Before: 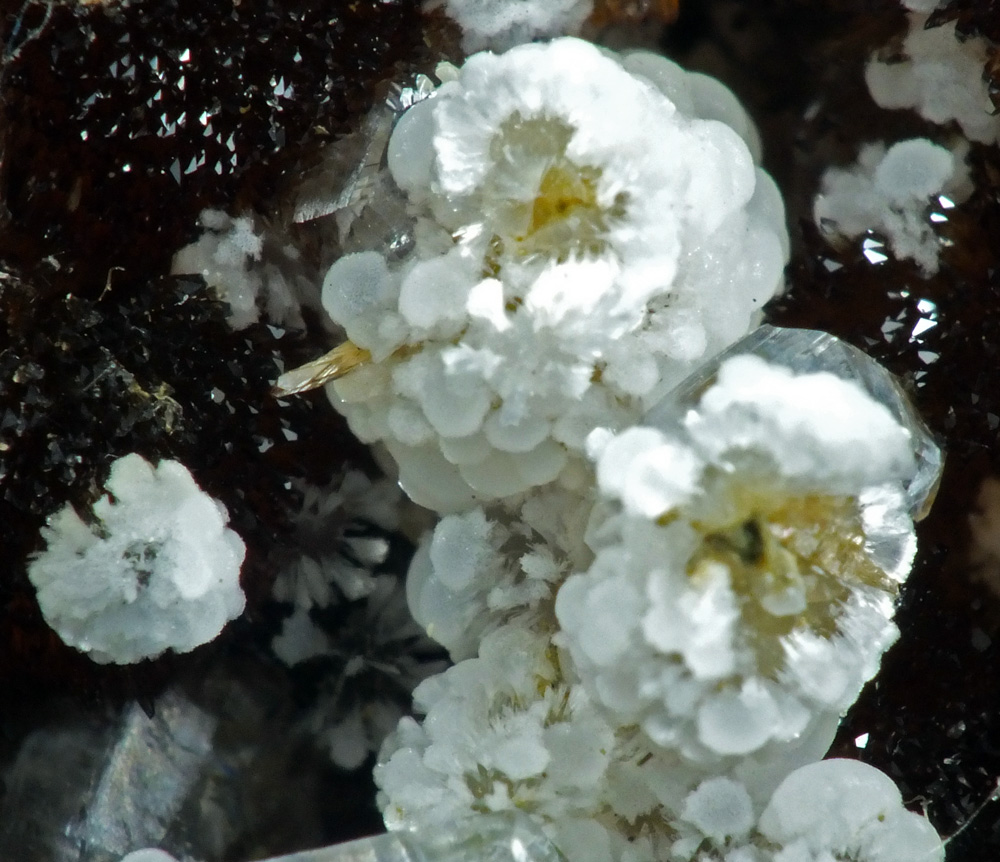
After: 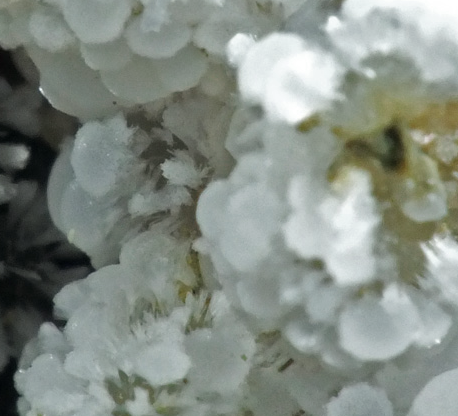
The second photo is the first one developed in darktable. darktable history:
crop: left 35.976%, top 45.819%, right 18.162%, bottom 5.807%
color zones: curves: ch0 [(0, 0.5) (0.125, 0.4) (0.25, 0.5) (0.375, 0.4) (0.5, 0.4) (0.625, 0.35) (0.75, 0.35) (0.875, 0.5)]; ch1 [(0, 0.35) (0.125, 0.45) (0.25, 0.35) (0.375, 0.35) (0.5, 0.35) (0.625, 0.35) (0.75, 0.45) (0.875, 0.35)]; ch2 [(0, 0.6) (0.125, 0.5) (0.25, 0.5) (0.375, 0.6) (0.5, 0.6) (0.625, 0.5) (0.75, 0.5) (0.875, 0.5)]
